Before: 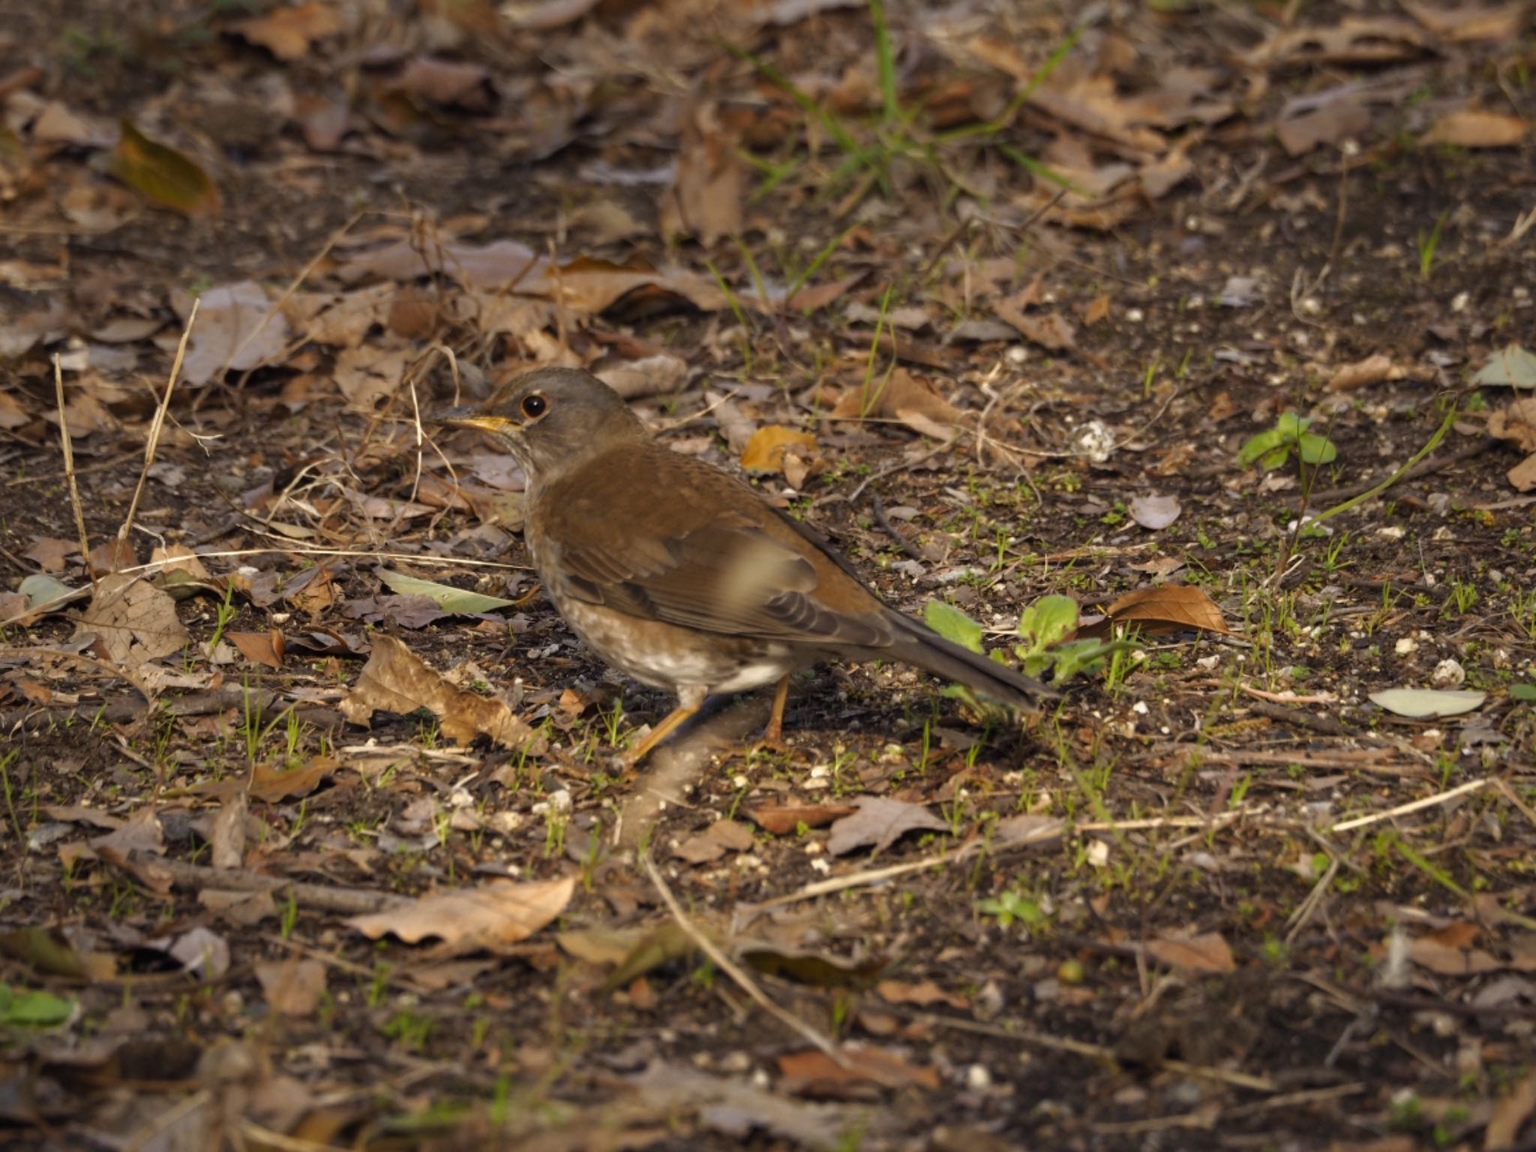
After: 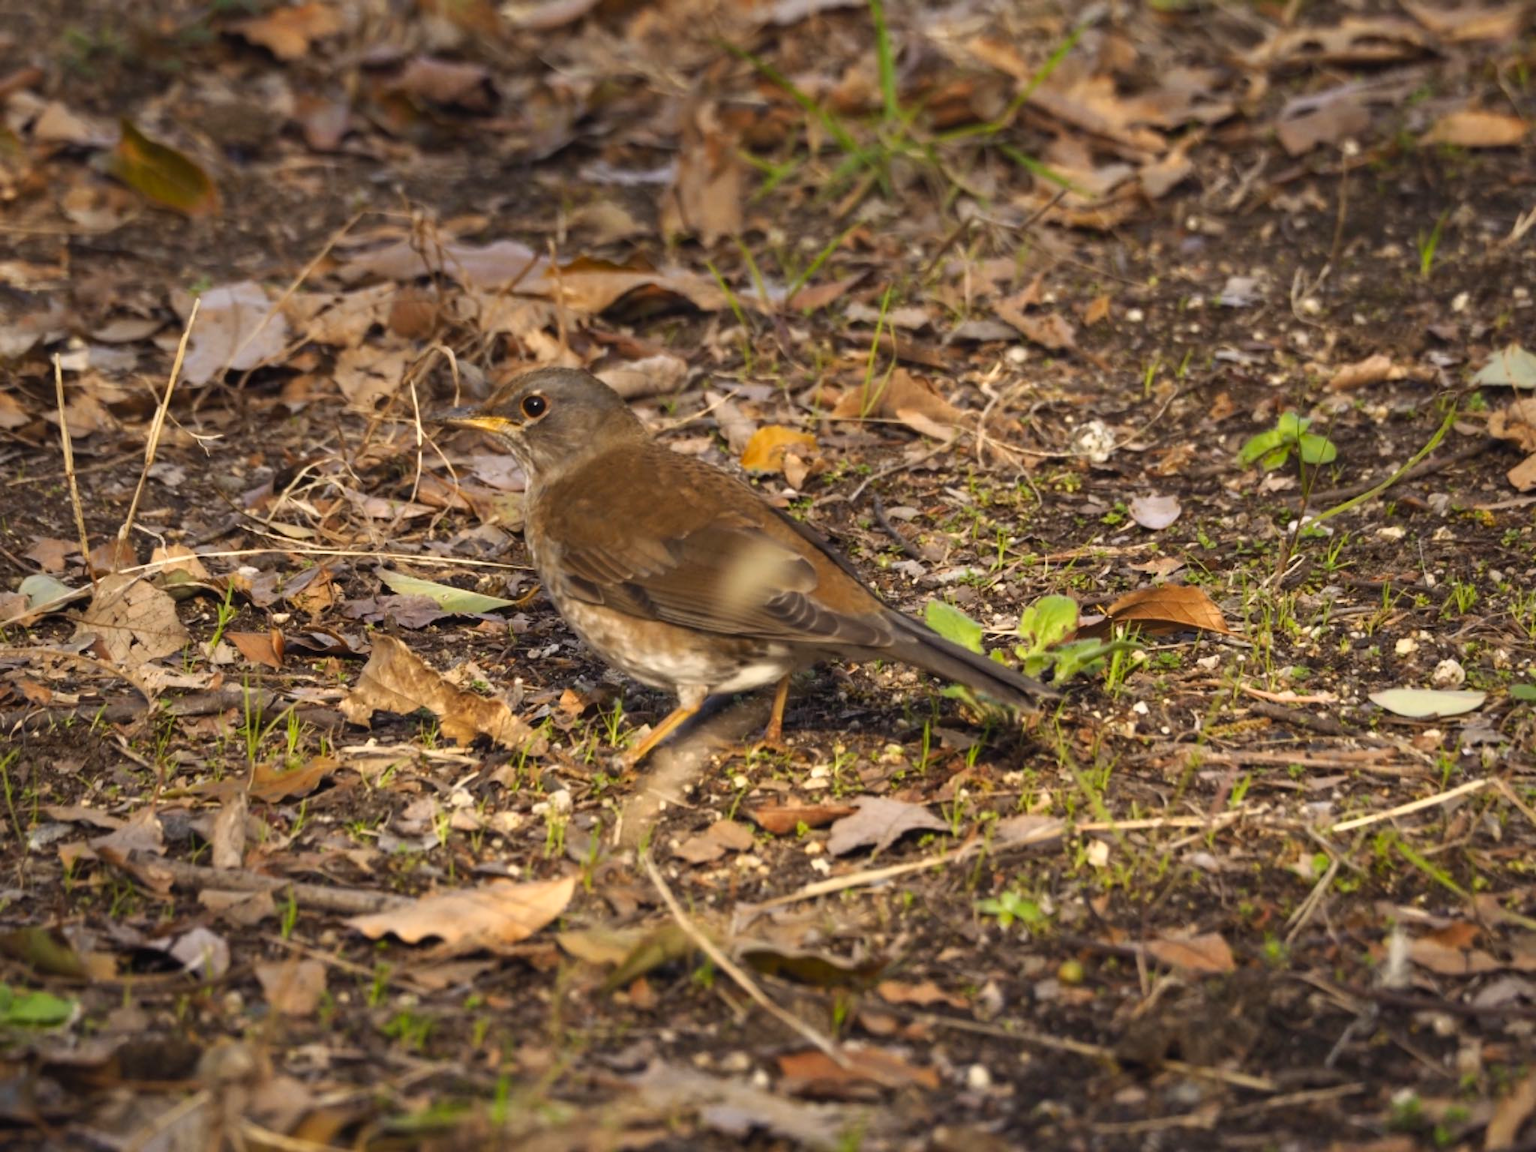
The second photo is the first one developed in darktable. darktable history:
contrast brightness saturation: contrast 0.198, brightness 0.156, saturation 0.223
